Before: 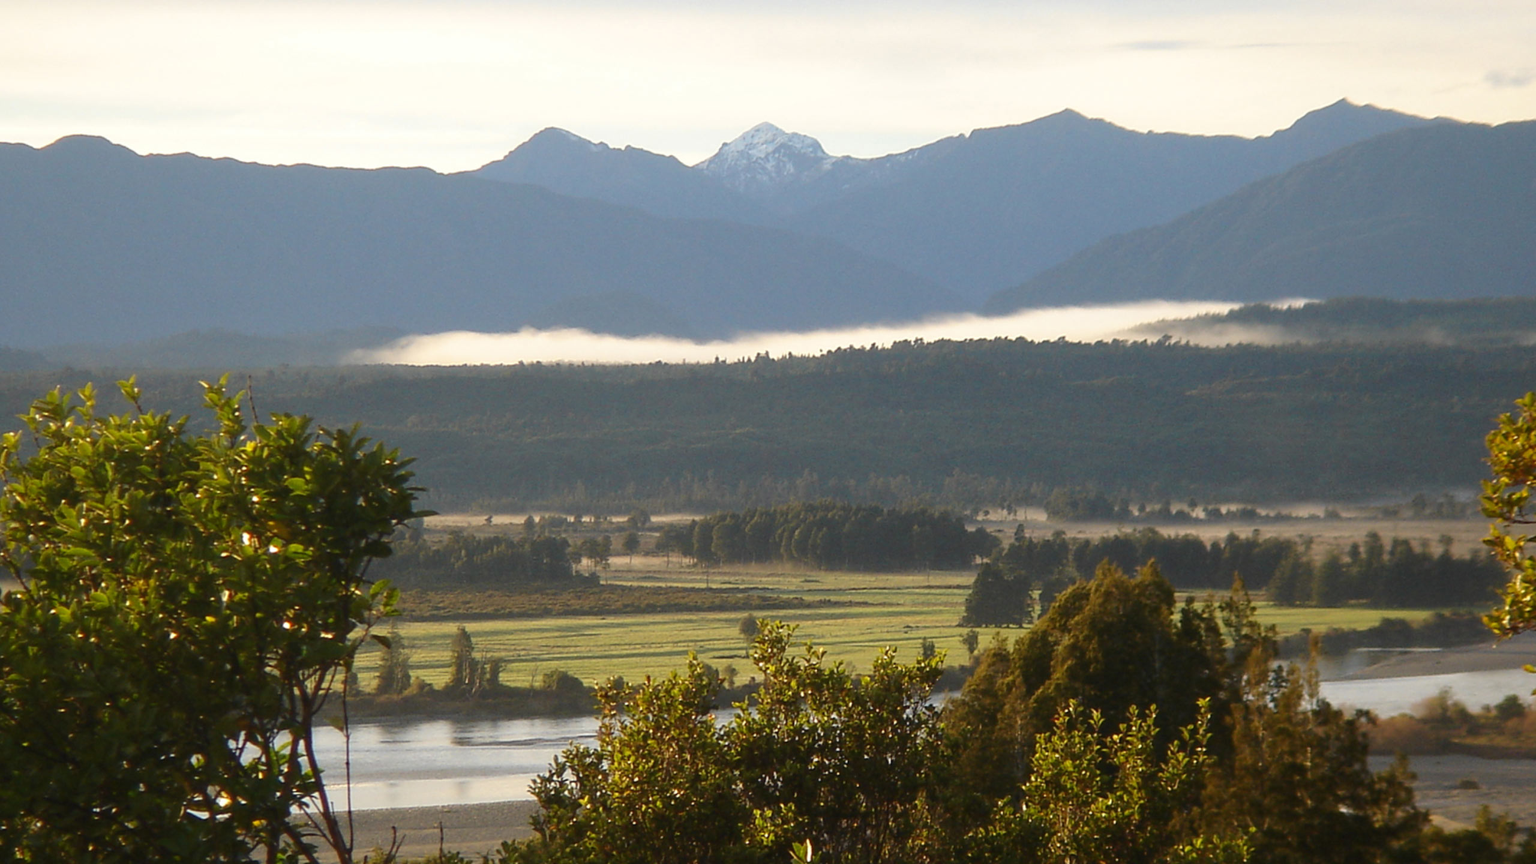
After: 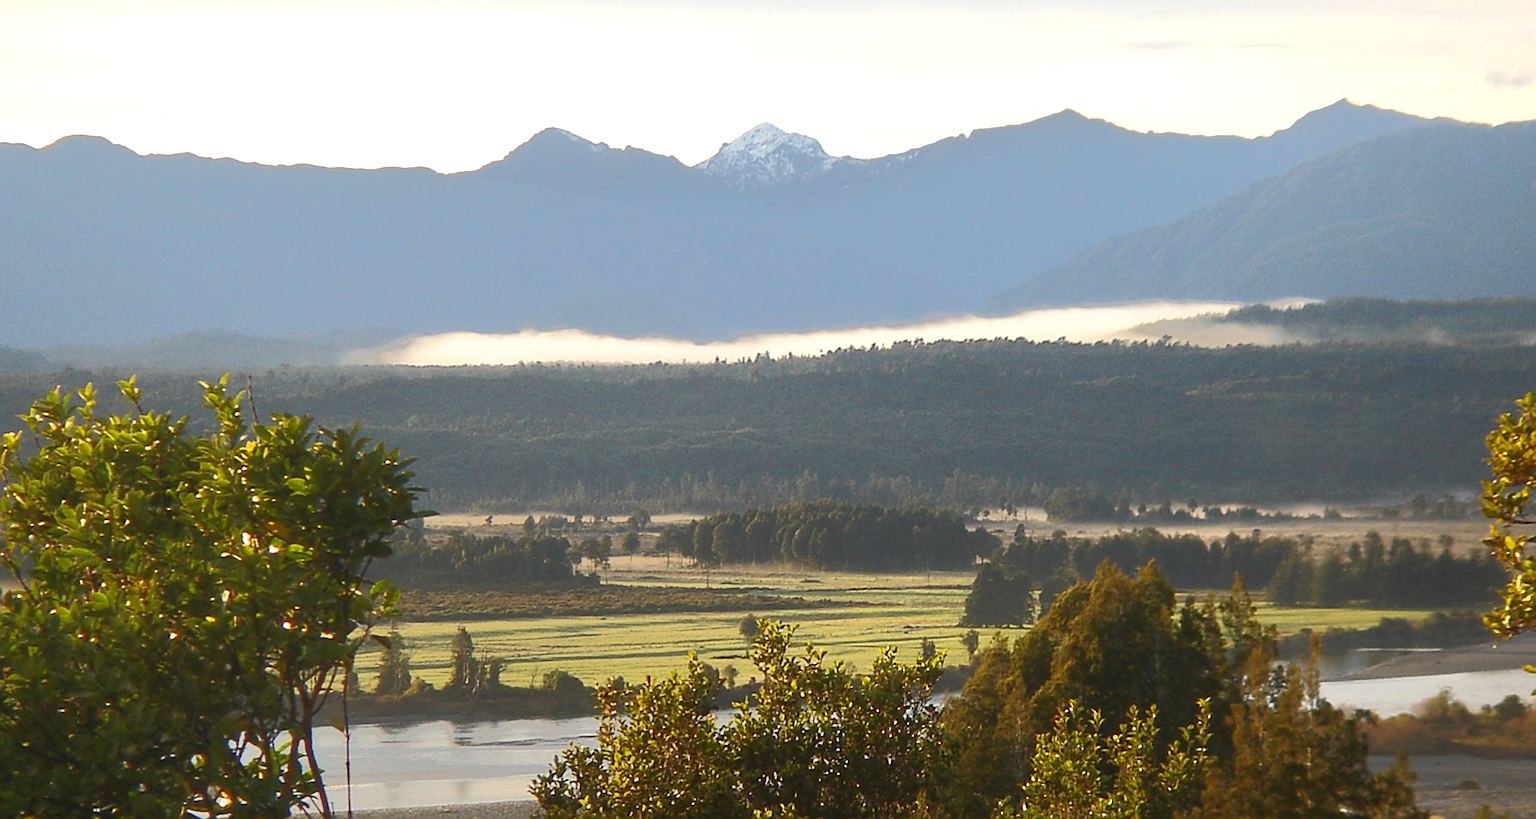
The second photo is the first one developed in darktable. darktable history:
crop and rotate: top 0%, bottom 5.097%
tone equalizer: -7 EV -0.63 EV, -6 EV 1 EV, -5 EV -0.45 EV, -4 EV 0.43 EV, -3 EV 0.41 EV, -2 EV 0.15 EV, -1 EV -0.15 EV, +0 EV -0.39 EV, smoothing diameter 25%, edges refinement/feathering 10, preserve details guided filter
exposure: black level correction 0, exposure 0.7 EV, compensate exposure bias true, compensate highlight preservation false
sharpen: on, module defaults
graduated density: rotation -180°, offset 27.42
